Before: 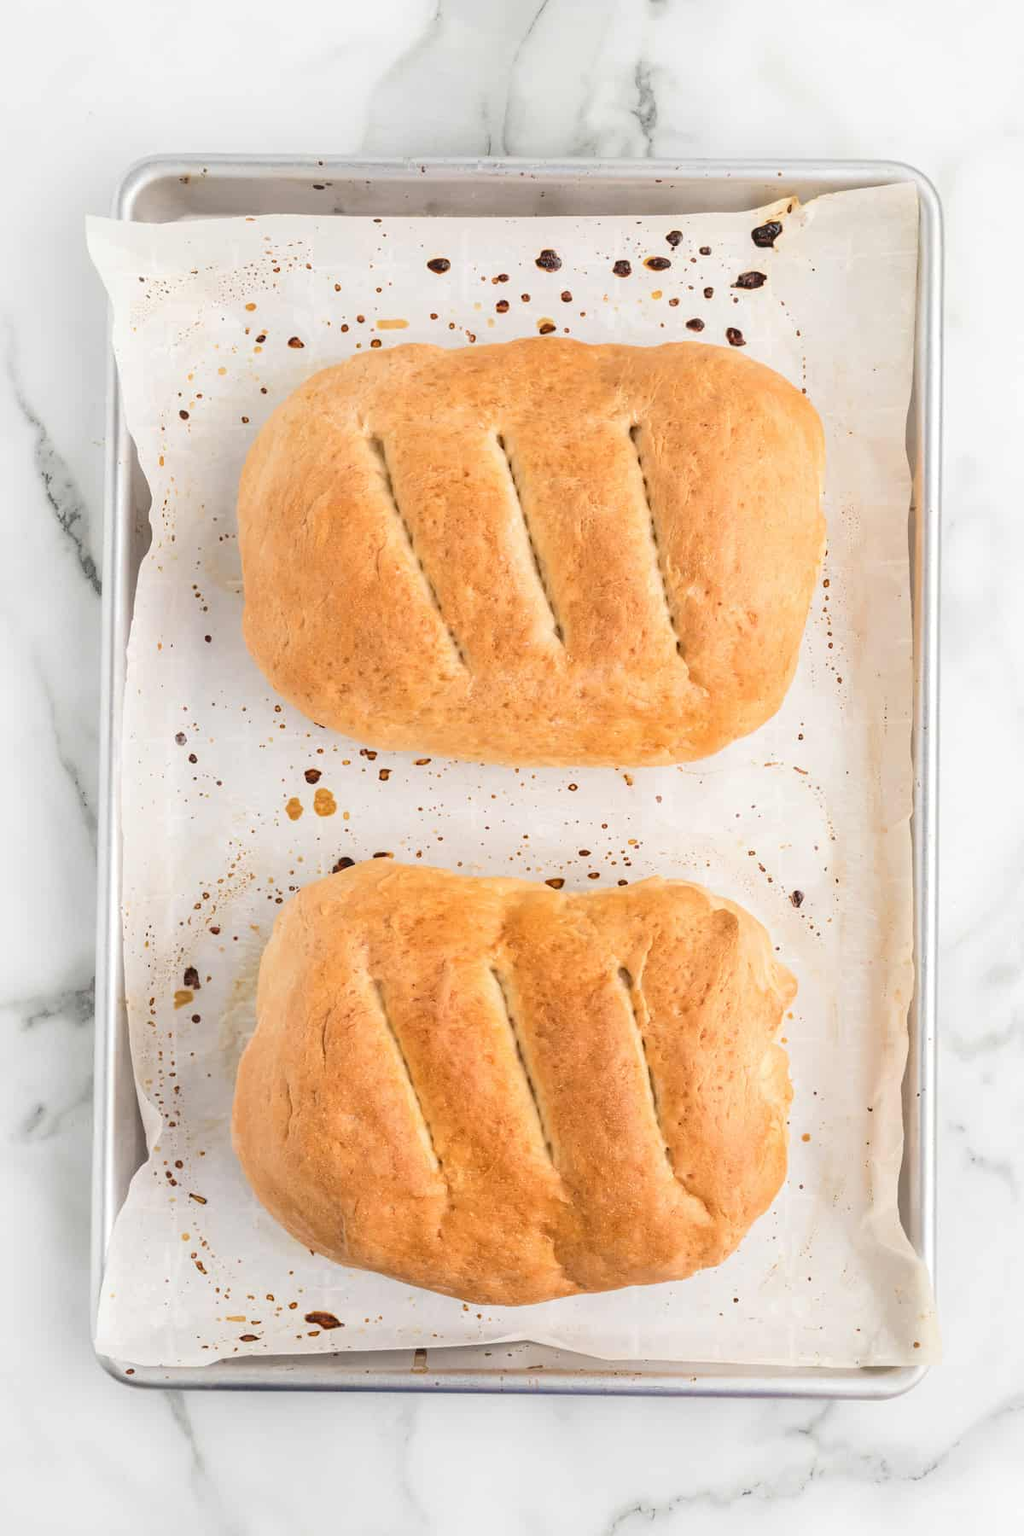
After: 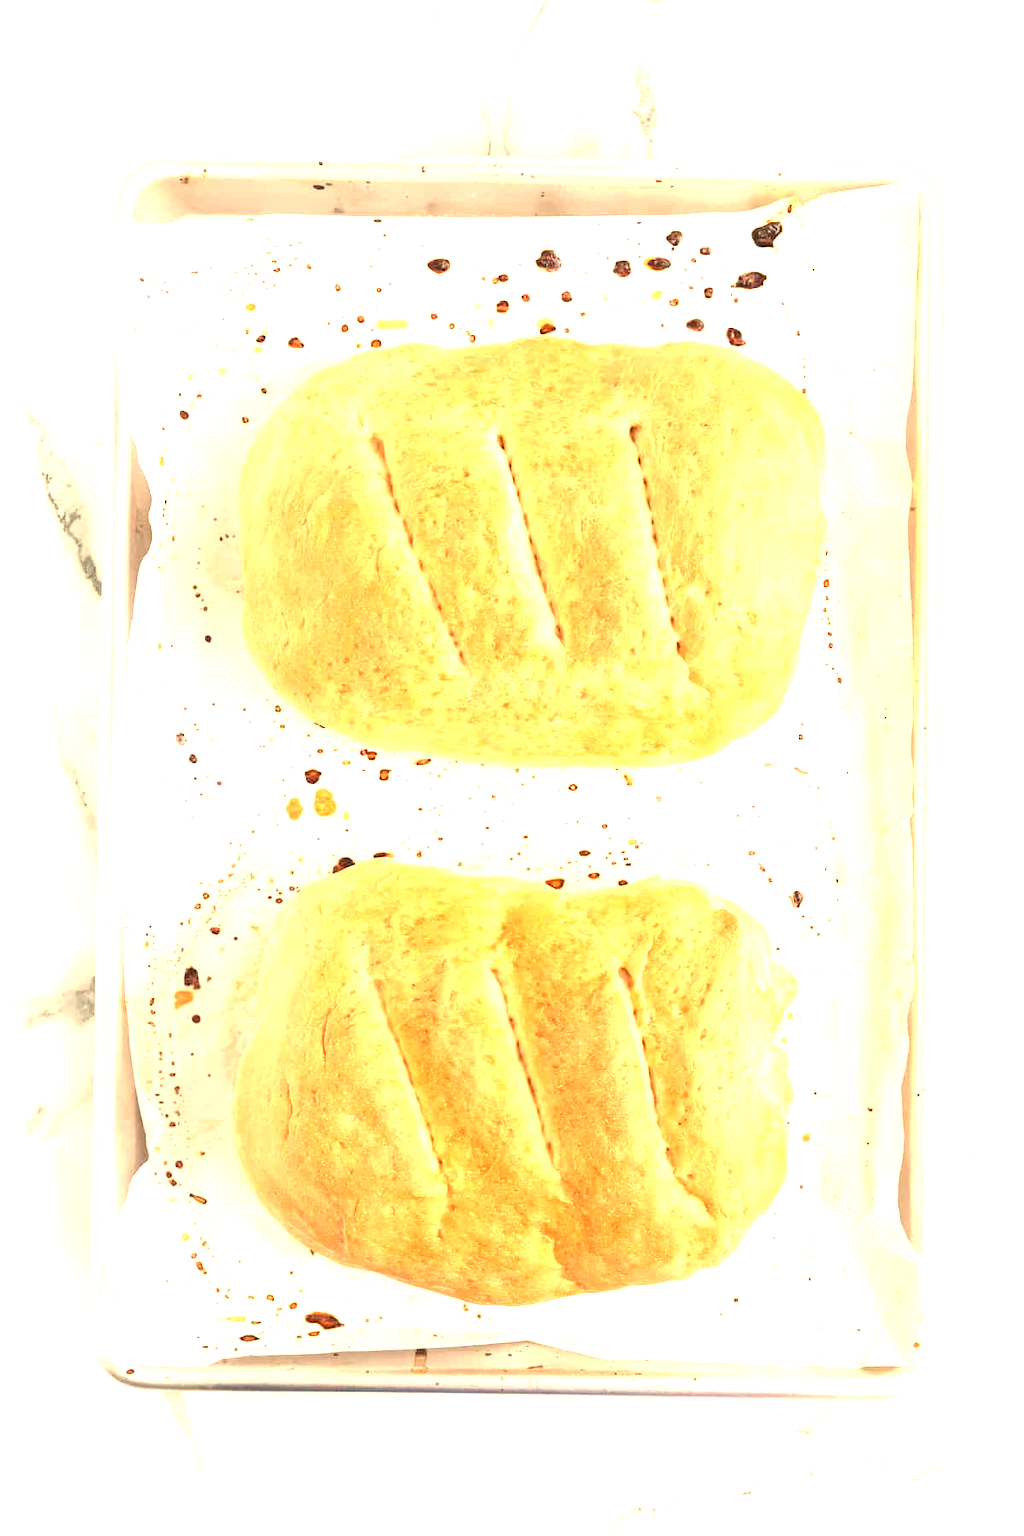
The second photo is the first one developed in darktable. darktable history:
exposure: black level correction 0, exposure 1.379 EV, compensate exposure bias true, compensate highlight preservation false
white balance: red 1.123, blue 0.83
